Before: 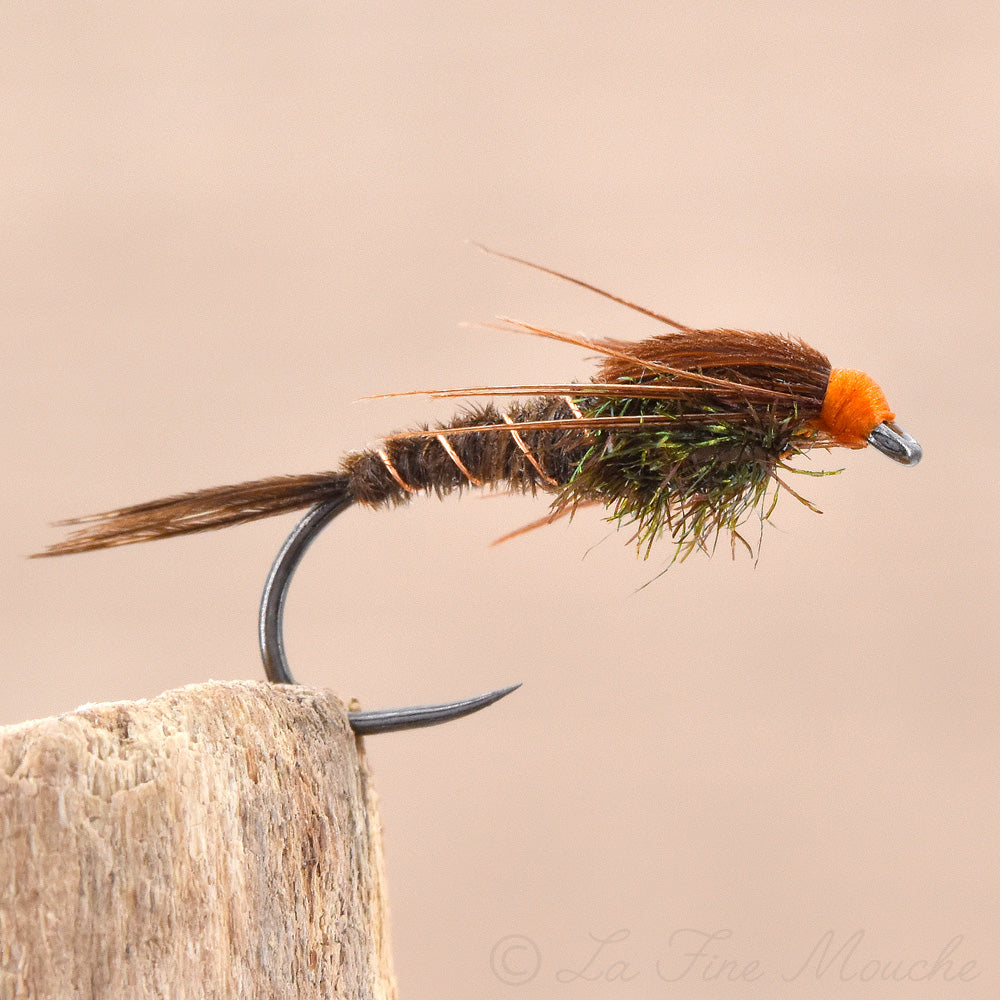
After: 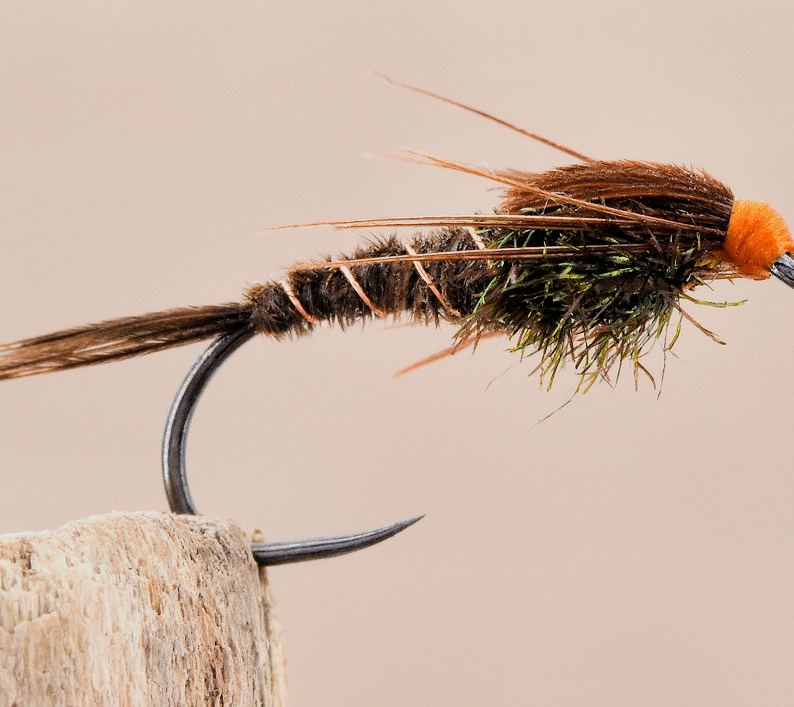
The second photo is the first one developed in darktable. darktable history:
filmic rgb: black relative exposure -5 EV, hardness 2.88, contrast 1.3, highlights saturation mix -30%
crop: left 9.712%, top 16.928%, right 10.845%, bottom 12.332%
